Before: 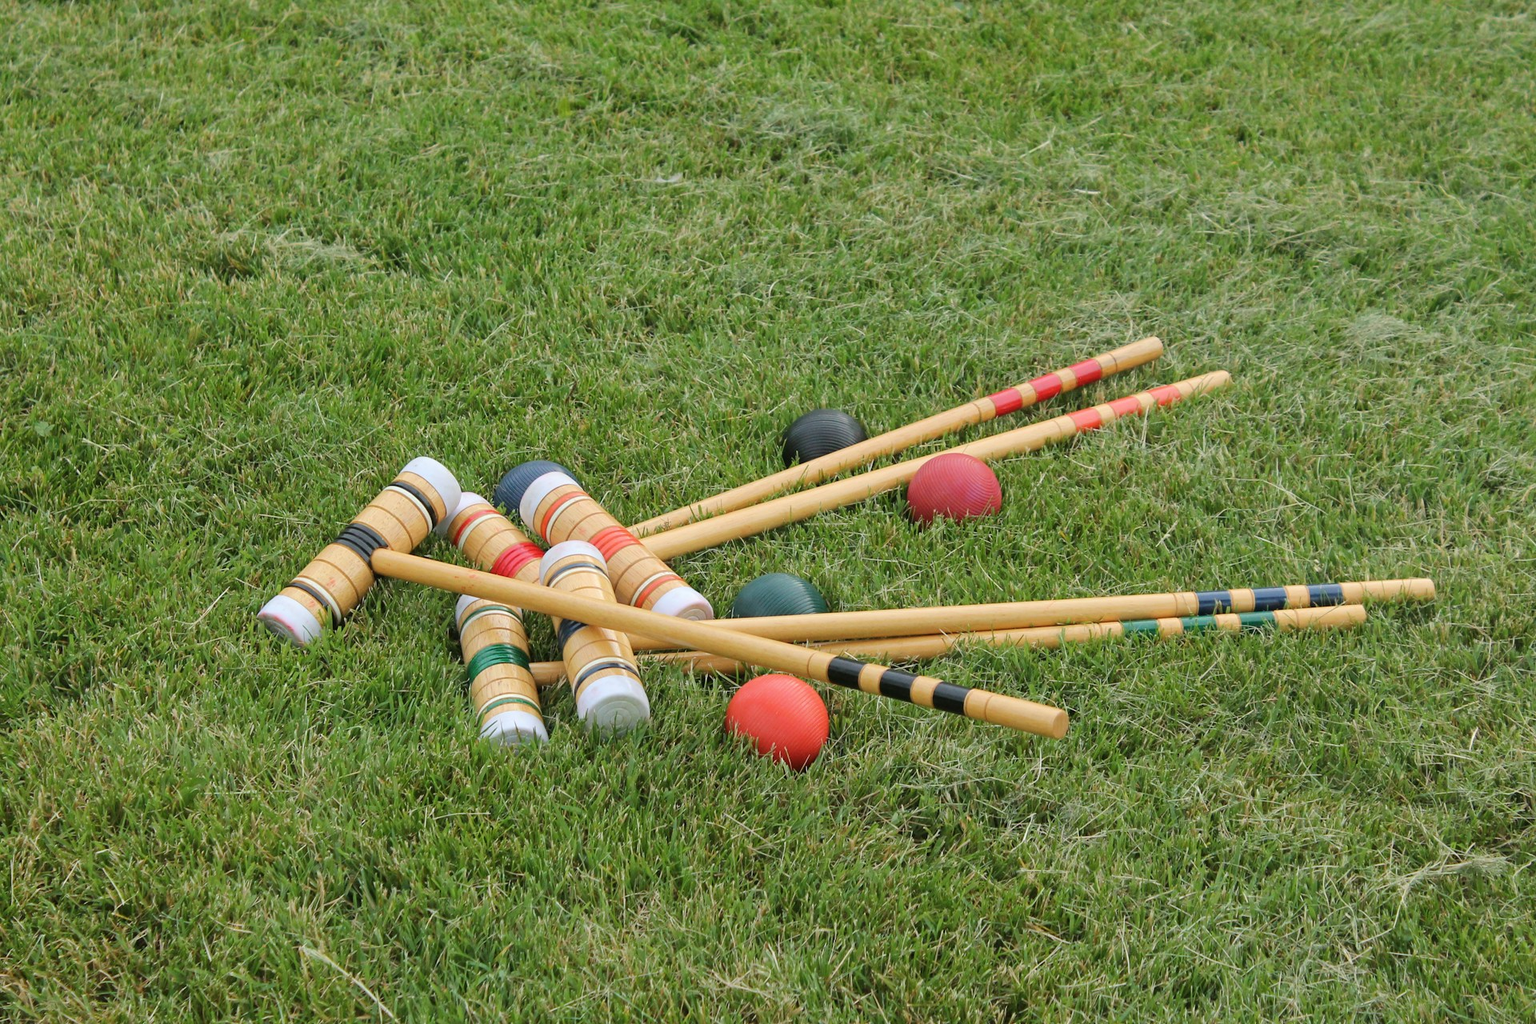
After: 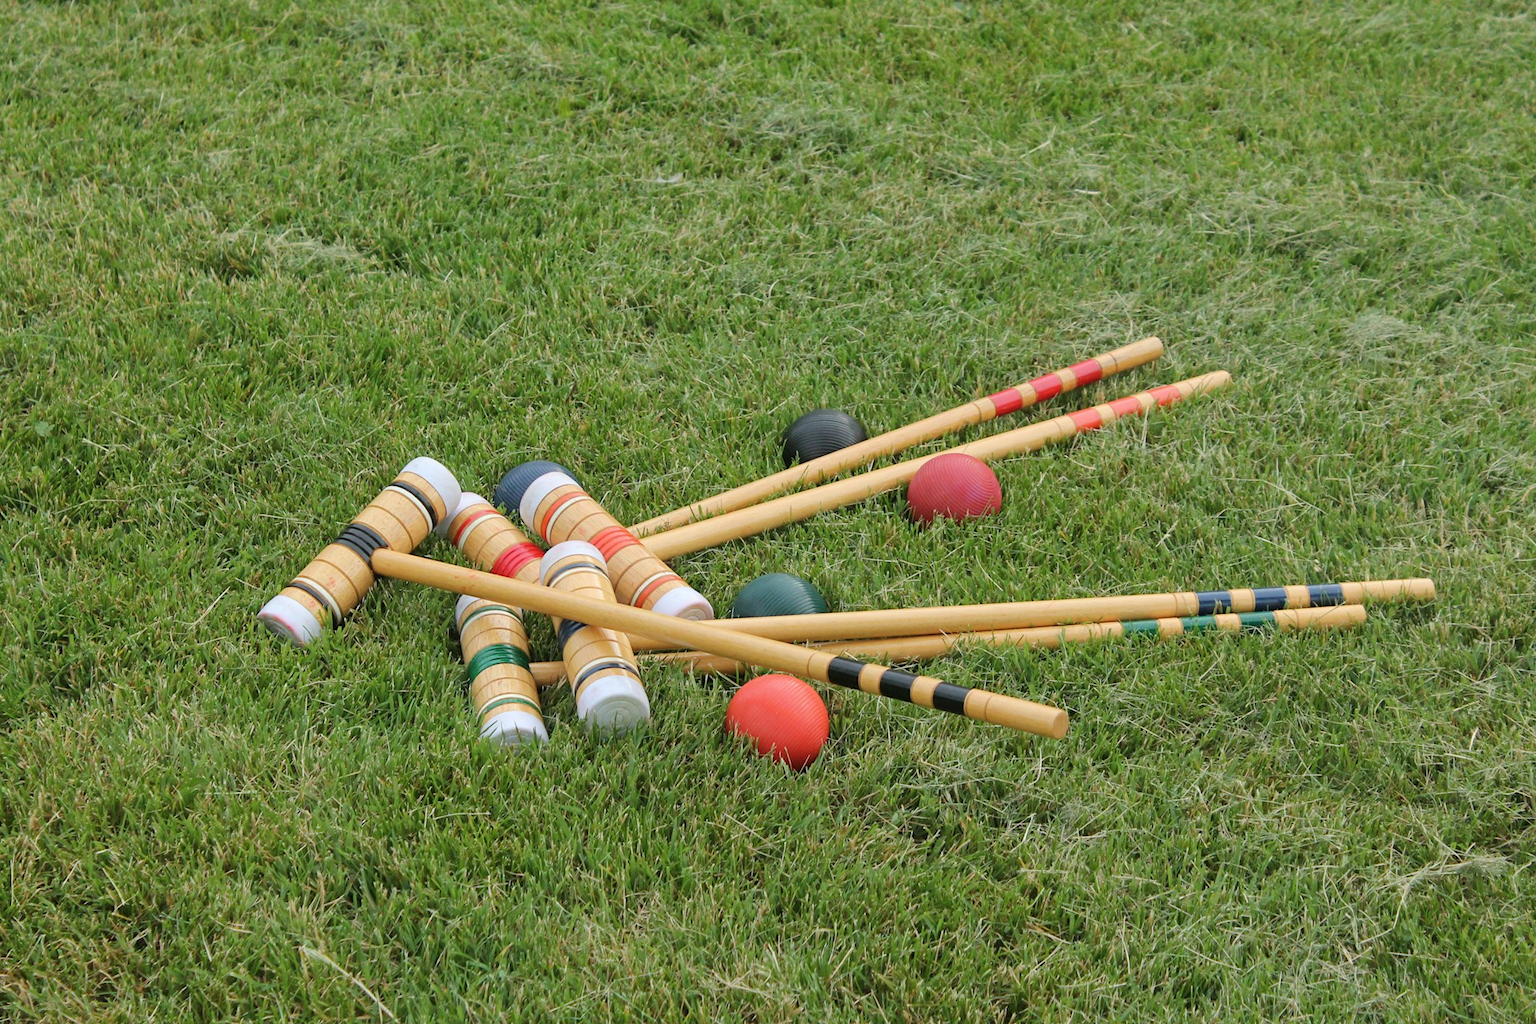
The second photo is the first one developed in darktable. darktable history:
color balance: contrast fulcrum 17.78%
grain: coarseness 0.81 ISO, strength 1.34%, mid-tones bias 0%
